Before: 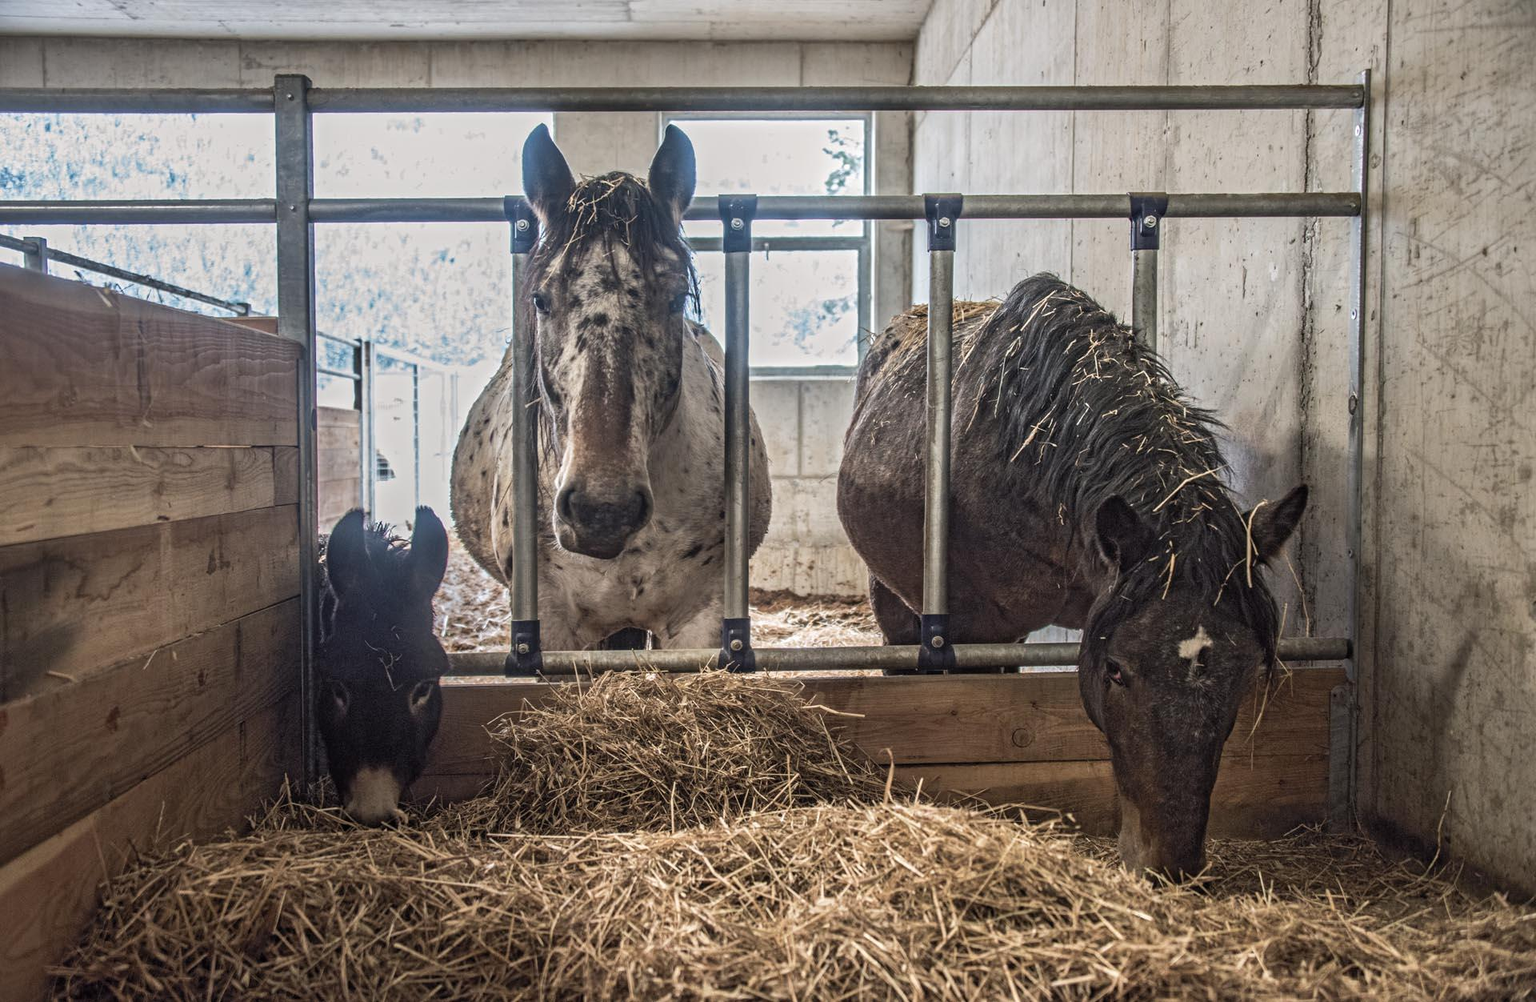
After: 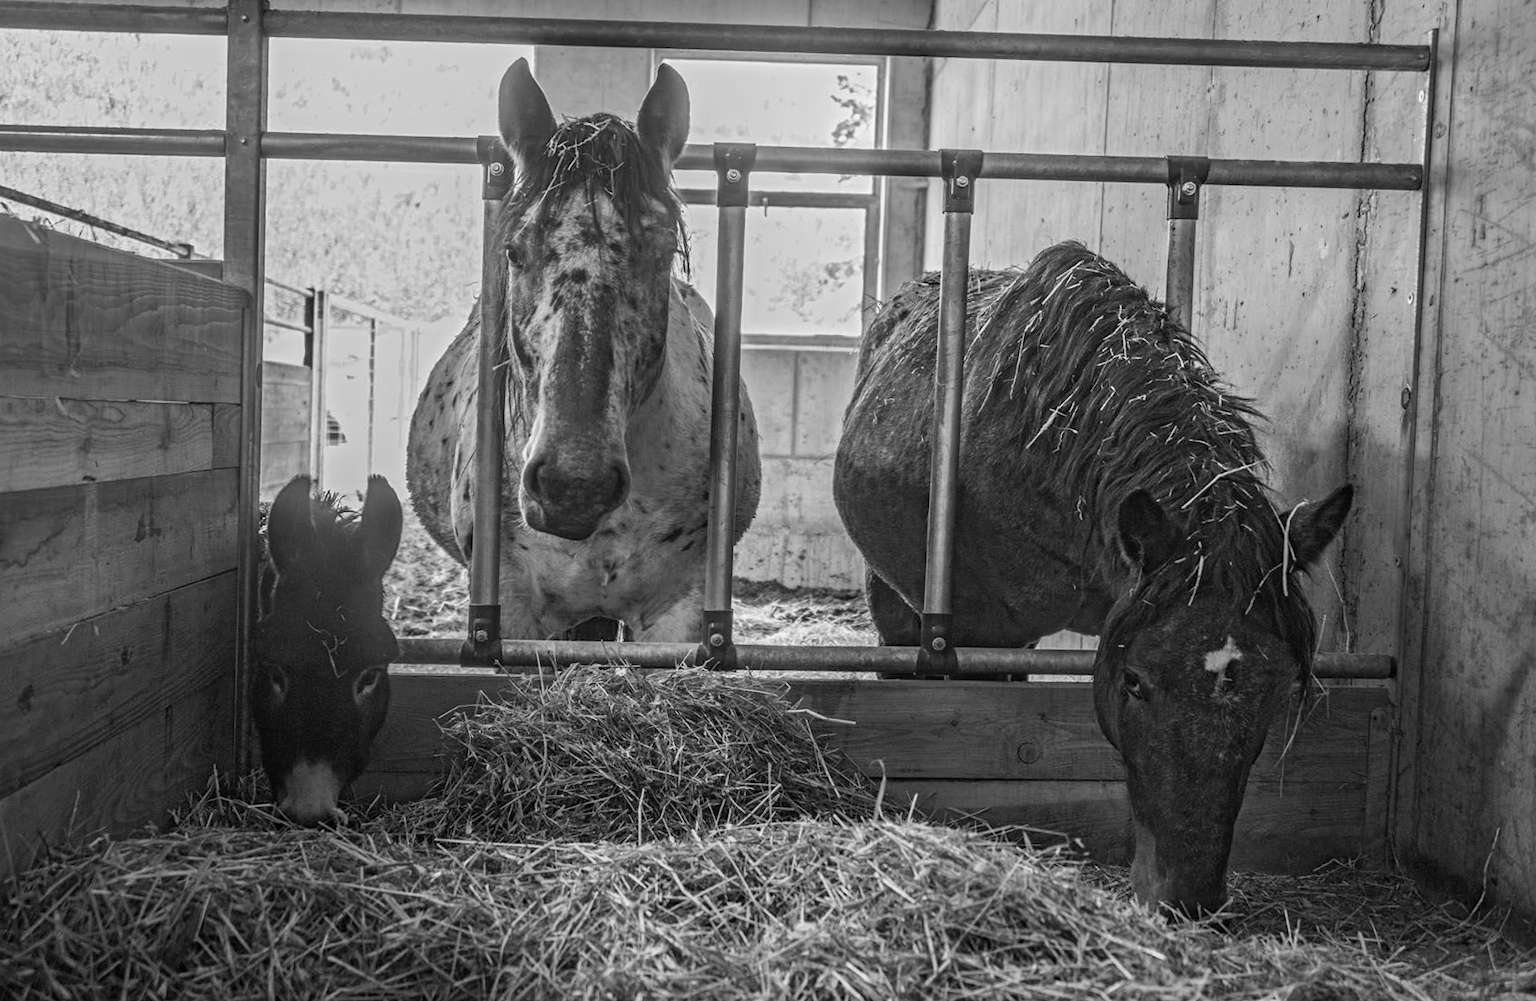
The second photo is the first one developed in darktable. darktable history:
color calibration: output gray [0.246, 0.254, 0.501, 0], gray › normalize channels true, illuminant same as pipeline (D50), adaptation XYZ, x 0.346, y 0.359, gamut compression 0
crop and rotate: angle -1.96°, left 3.097%, top 4.154%, right 1.586%, bottom 0.529%
